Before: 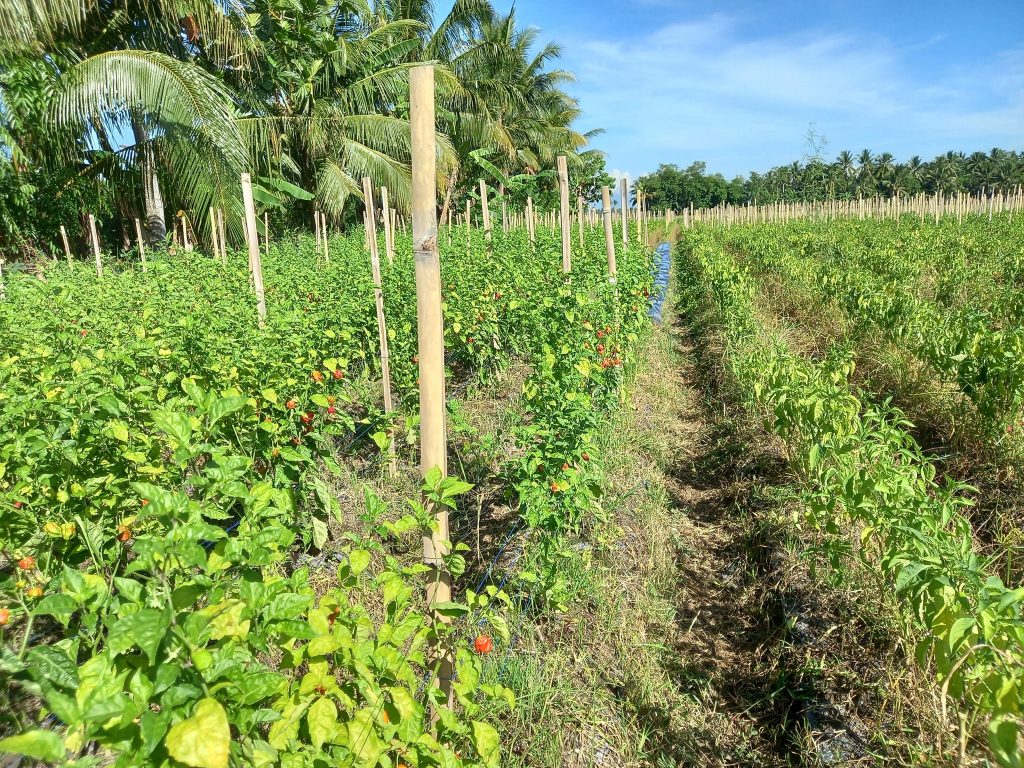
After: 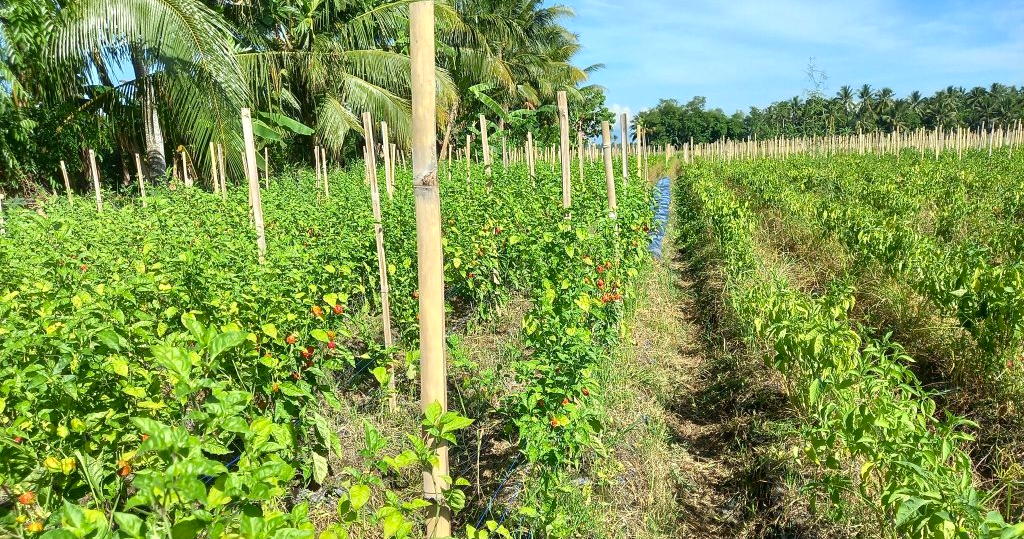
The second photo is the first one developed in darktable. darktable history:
crop and rotate: top 8.52%, bottom 21.209%
color balance rgb: perceptual saturation grading › global saturation 9.542%, contrast 5.74%
